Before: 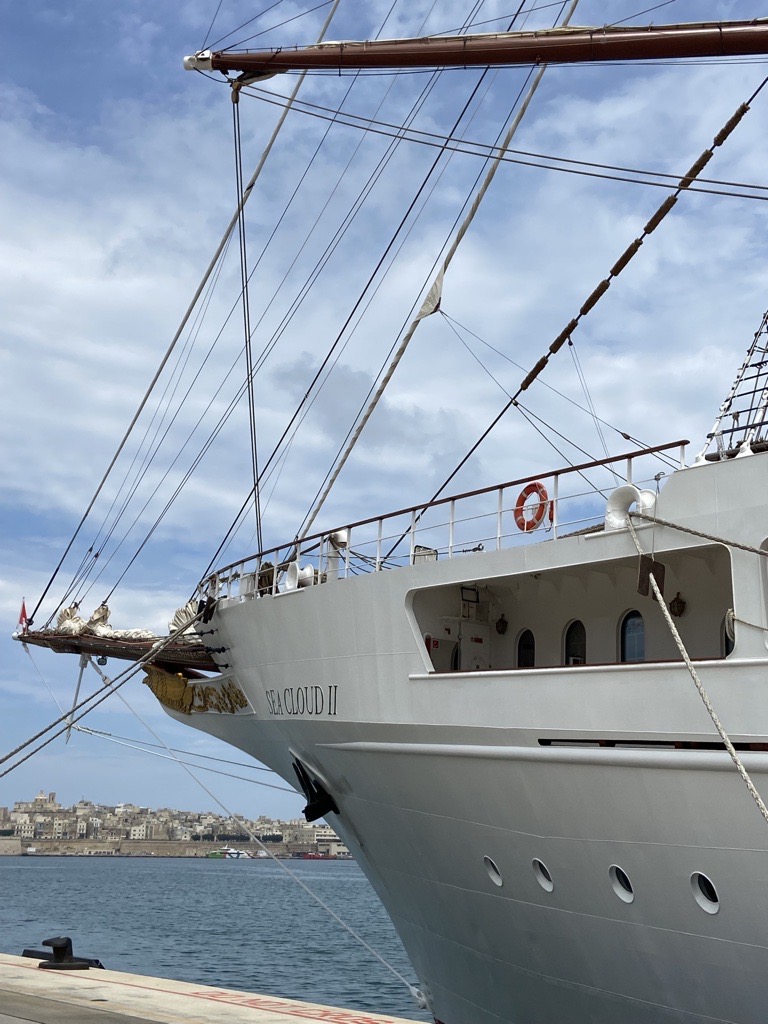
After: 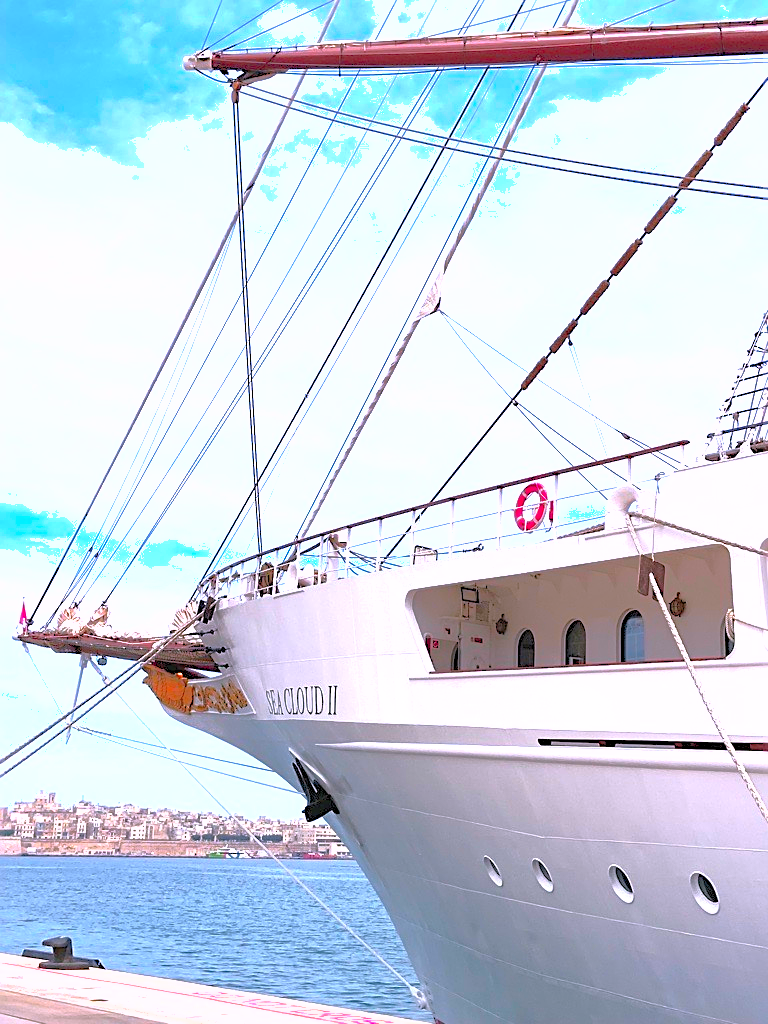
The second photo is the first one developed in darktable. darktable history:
white balance: red 1.066, blue 1.119
tone equalizer: -8 EV -1.84 EV, -7 EV -1.16 EV, -6 EV -1.62 EV, smoothing diameter 25%, edges refinement/feathering 10, preserve details guided filter
exposure: black level correction 0, exposure 1.3 EV, compensate exposure bias true, compensate highlight preservation false
color zones: curves: ch1 [(0.24, 0.629) (0.75, 0.5)]; ch2 [(0.255, 0.454) (0.745, 0.491)], mix 102.12%
contrast brightness saturation: contrast 0.1, brightness 0.3, saturation 0.14
sharpen: on, module defaults
shadows and highlights: on, module defaults
